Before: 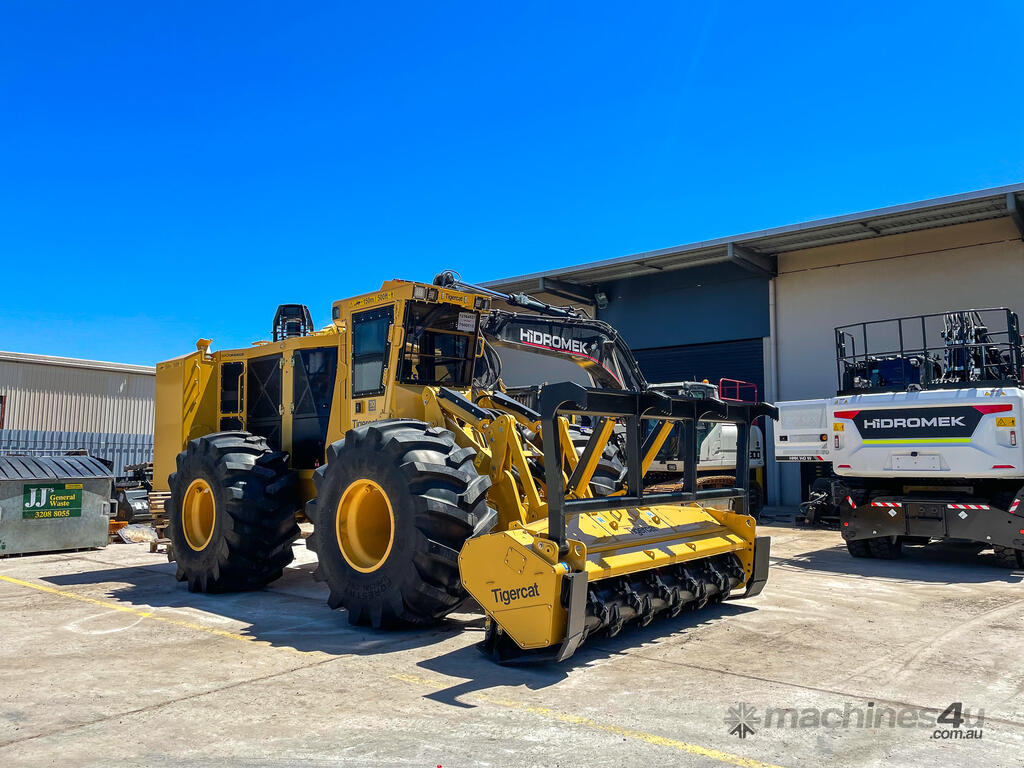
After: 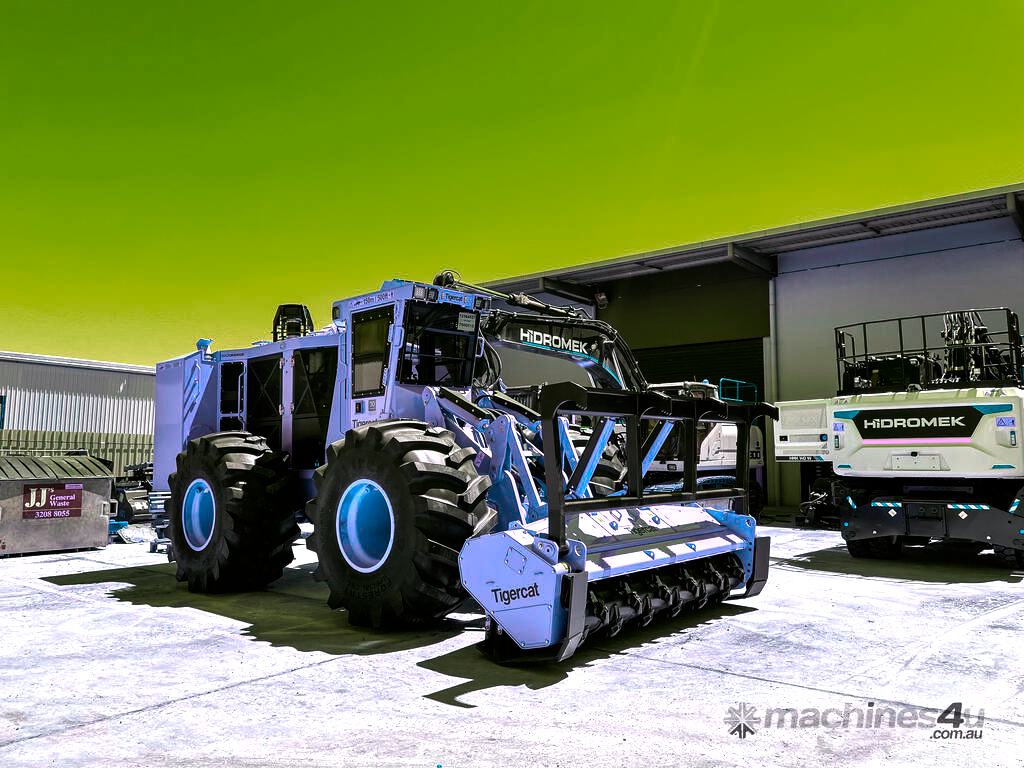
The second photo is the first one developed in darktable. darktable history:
color balance rgb: shadows lift › chroma 1.023%, shadows lift › hue 240.67°, perceptual saturation grading › global saturation 0.725%, hue shift -149.1°, contrast 34.988%, saturation formula JzAzBz (2021)
